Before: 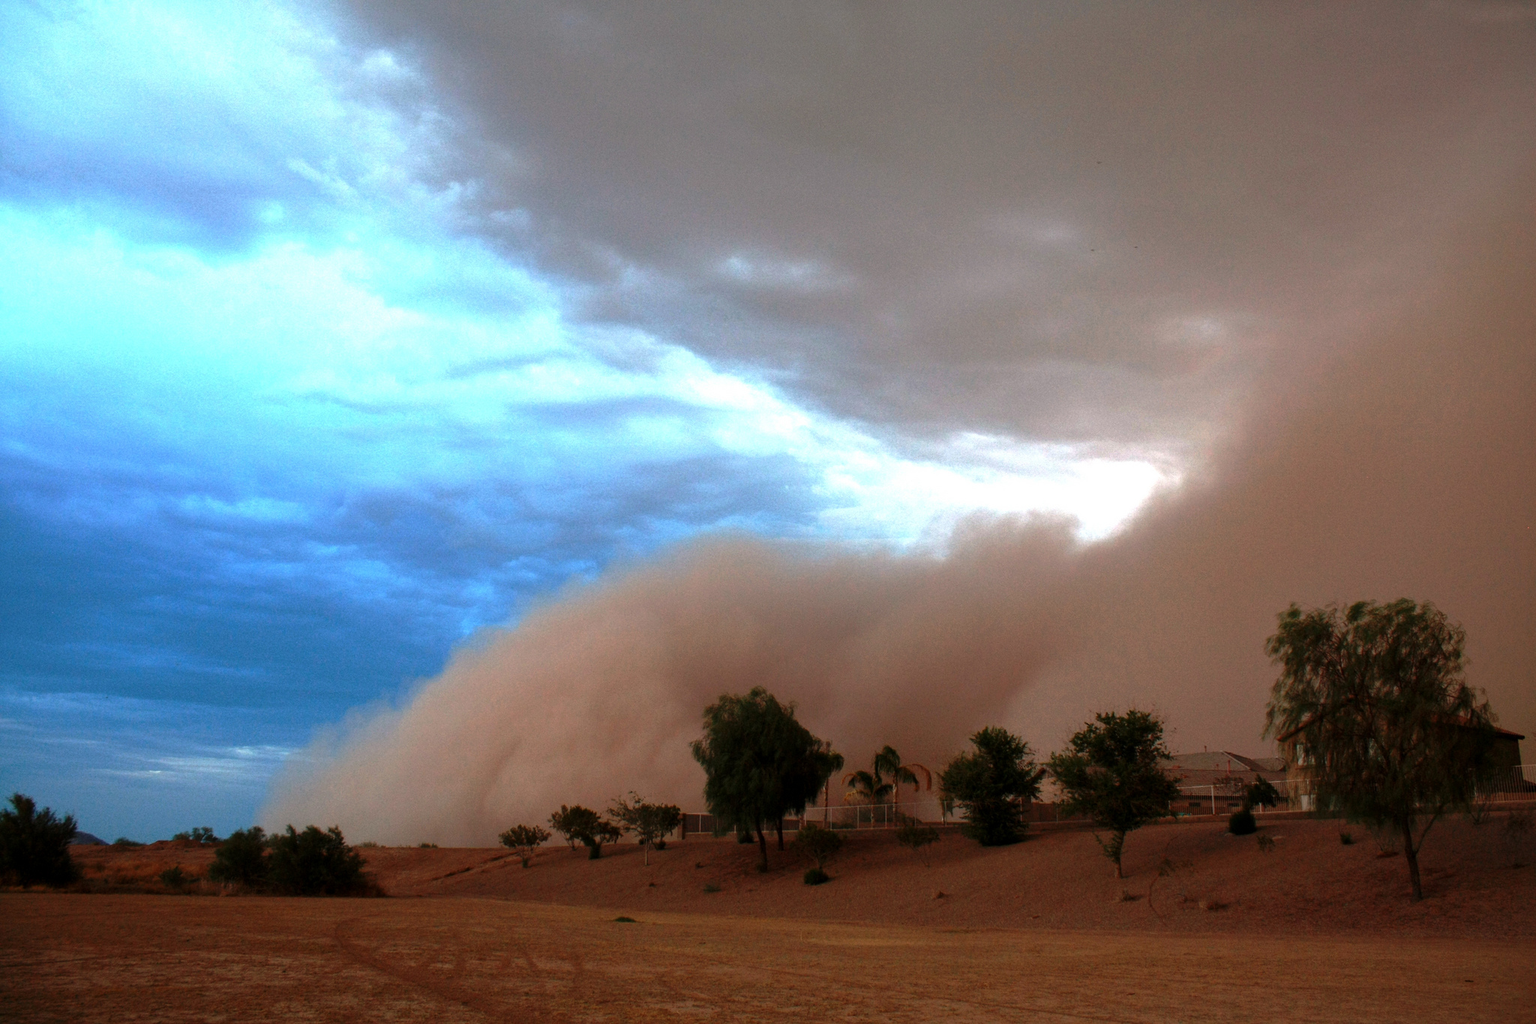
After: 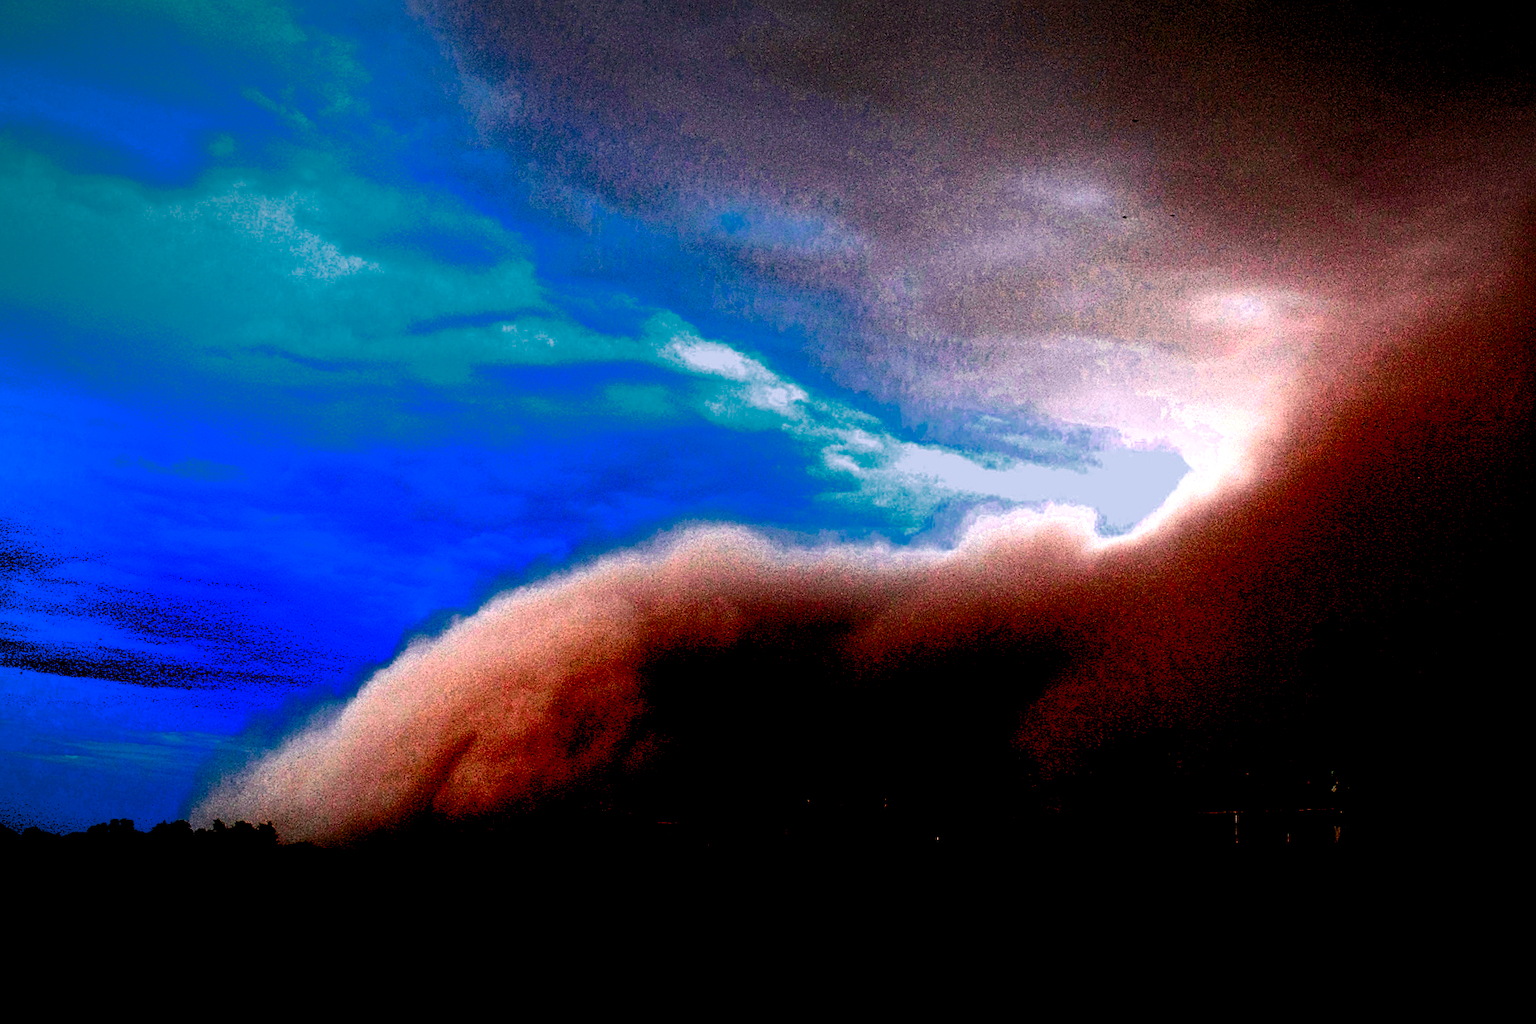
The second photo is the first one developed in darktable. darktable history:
crop and rotate: angle -1.96°, left 3.097%, top 4.154%, right 1.586%, bottom 0.529%
levels: levels [0.036, 0.364, 0.827]
sharpen: on, module defaults
vignetting: fall-off radius 70%, automatic ratio true
white balance: red 0.984, blue 1.059
color zones: curves: ch0 [(0, 0.497) (0.143, 0.5) (0.286, 0.5) (0.429, 0.483) (0.571, 0.116) (0.714, -0.006) (0.857, 0.28) (1, 0.497)]
contrast brightness saturation: contrast 0.77, brightness -1, saturation 1
